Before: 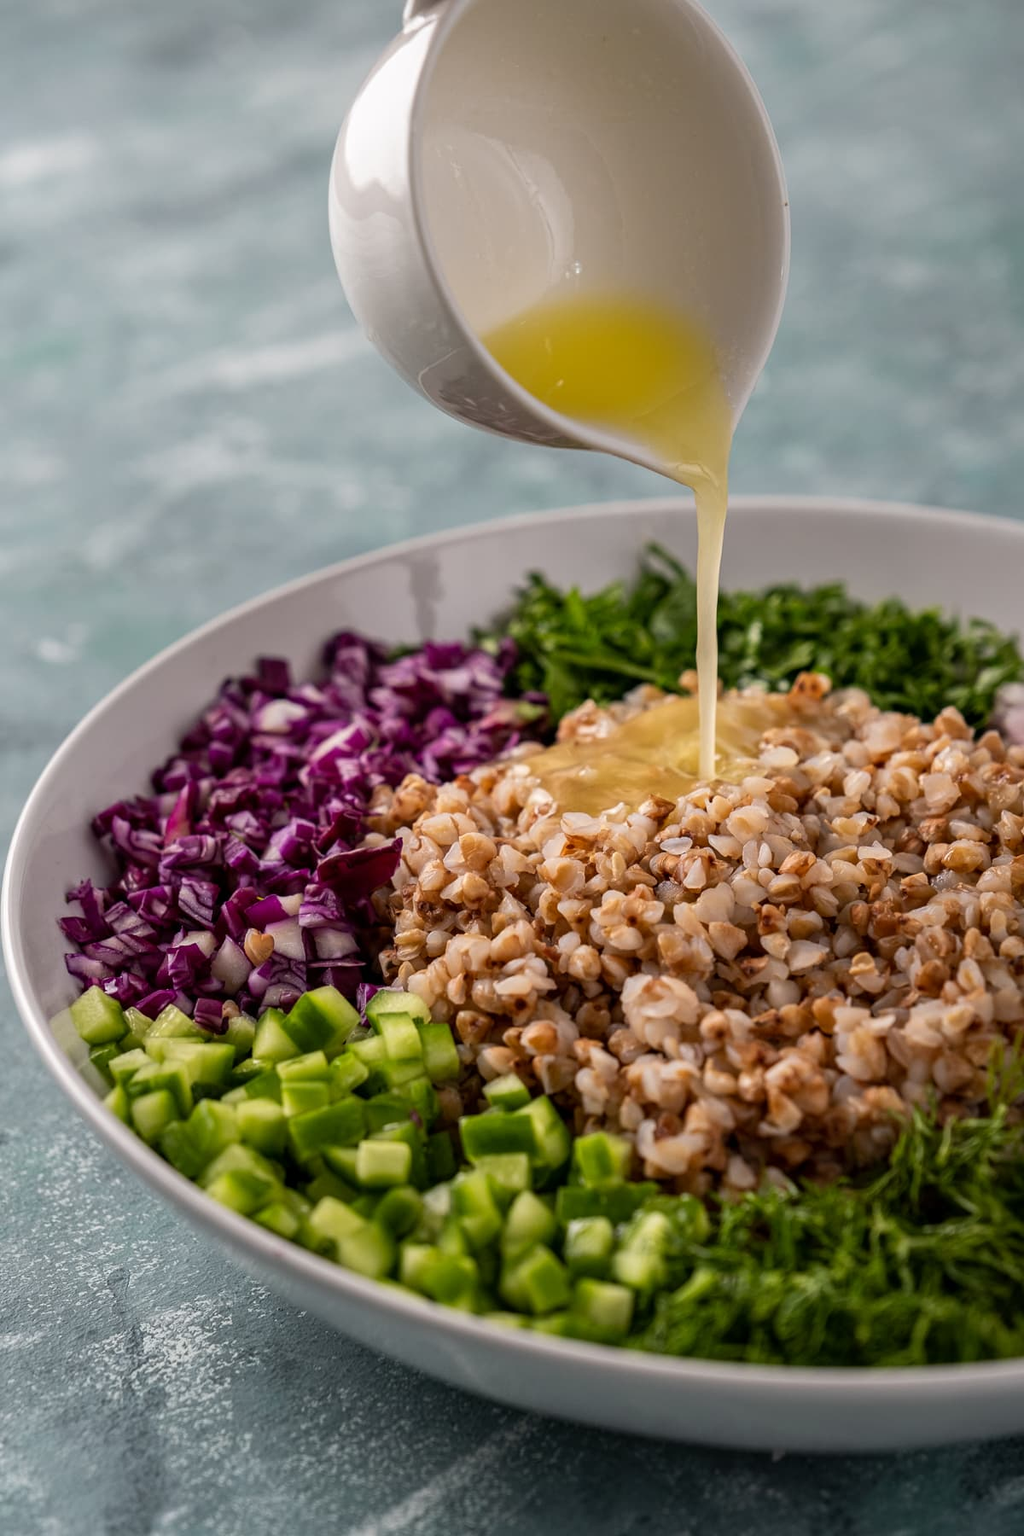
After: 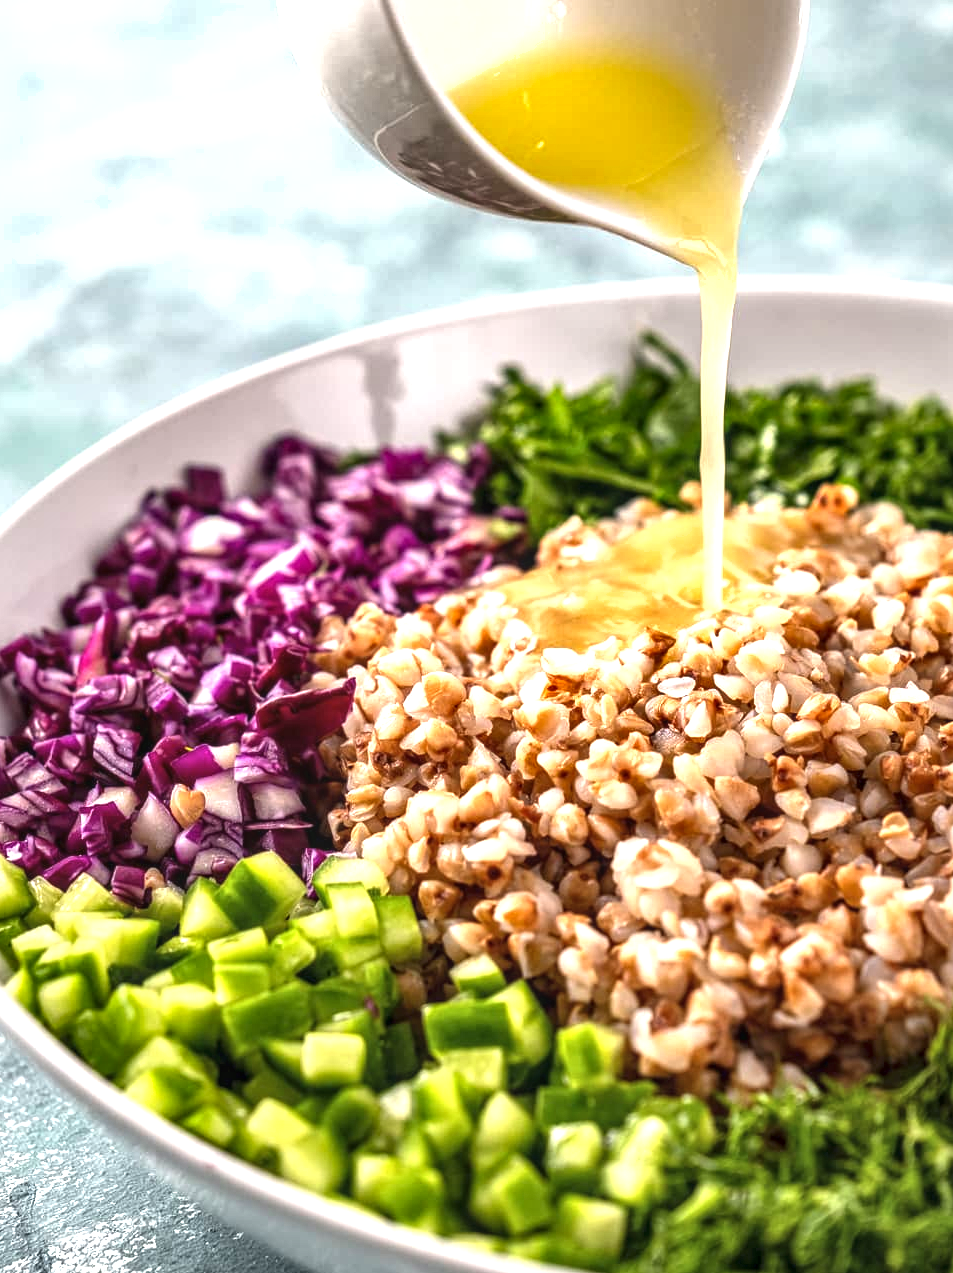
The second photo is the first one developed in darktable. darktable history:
crop: left 9.712%, top 16.928%, right 10.845%, bottom 12.332%
shadows and highlights: shadows 49, highlights -41, soften with gaussian
local contrast: detail 130%
exposure: black level correction -0.002, exposure 1.35 EV, compensate highlight preservation false
